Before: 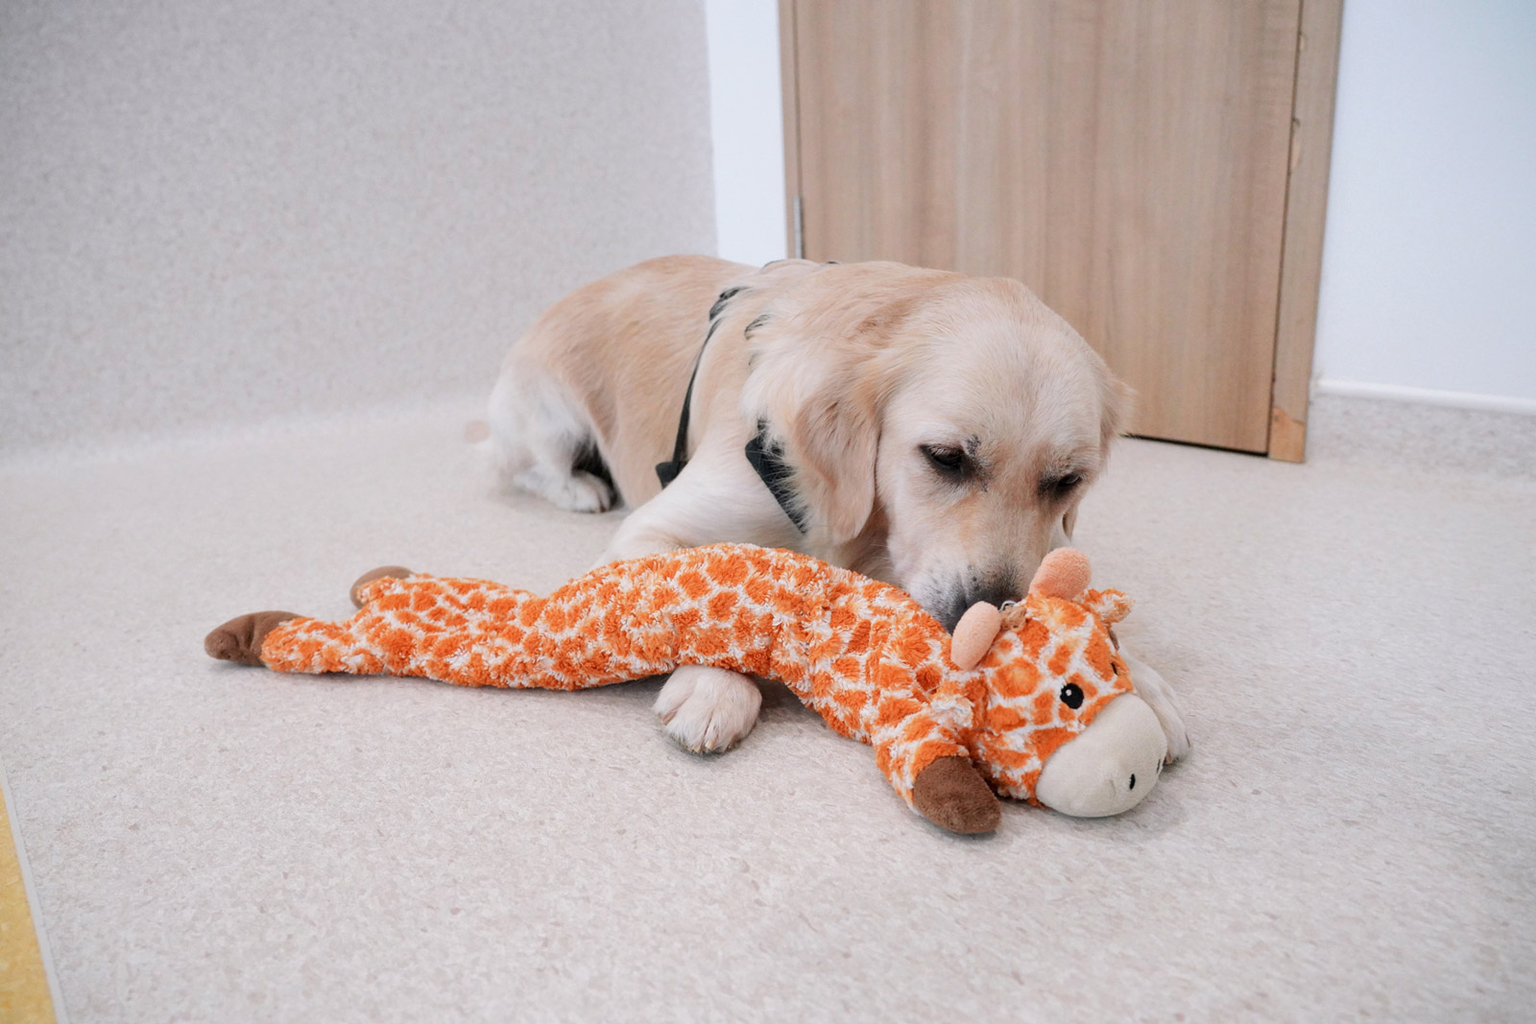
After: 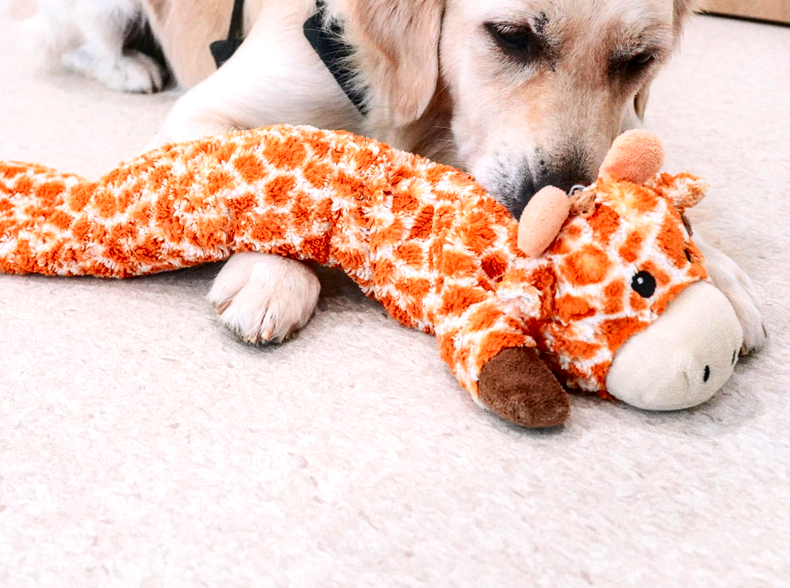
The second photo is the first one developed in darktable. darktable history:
crop: left 29.621%, top 41.356%, right 20.96%, bottom 3.516%
exposure: black level correction 0.001, exposure 0.499 EV, compensate exposure bias true, compensate highlight preservation false
contrast brightness saturation: contrast 0.209, brightness -0.105, saturation 0.205
local contrast: on, module defaults
